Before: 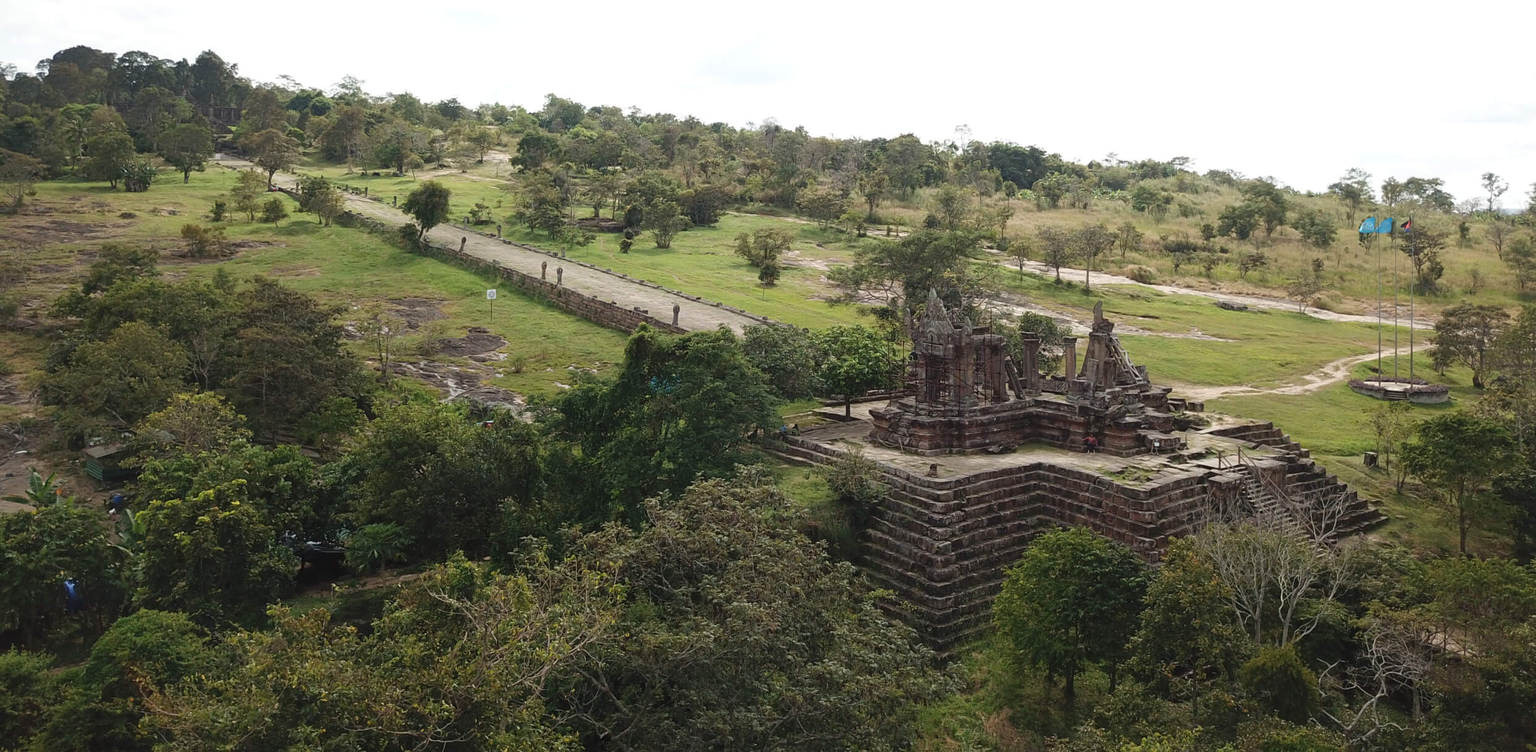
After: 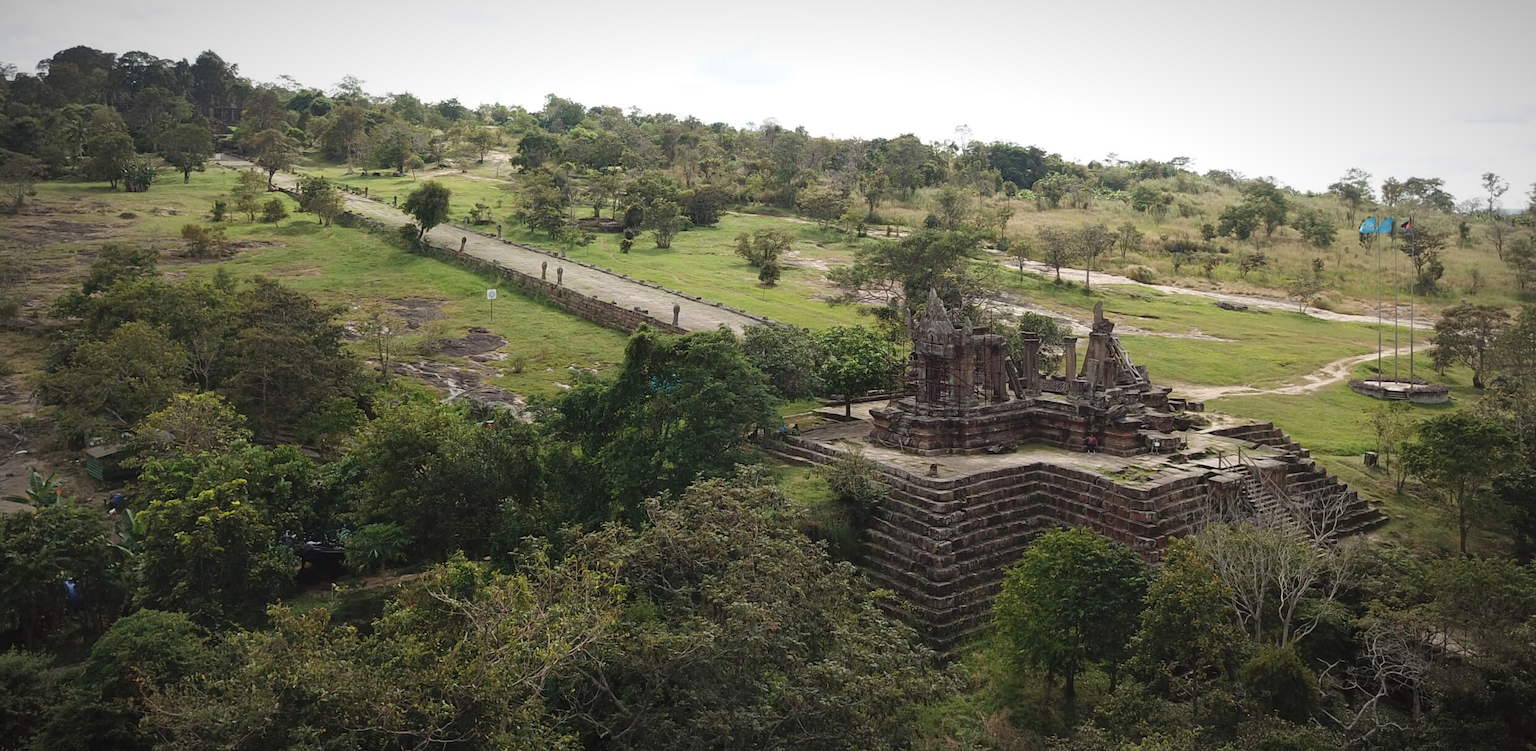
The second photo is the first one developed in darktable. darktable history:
vignetting: fall-off radius 60.14%, automatic ratio true
